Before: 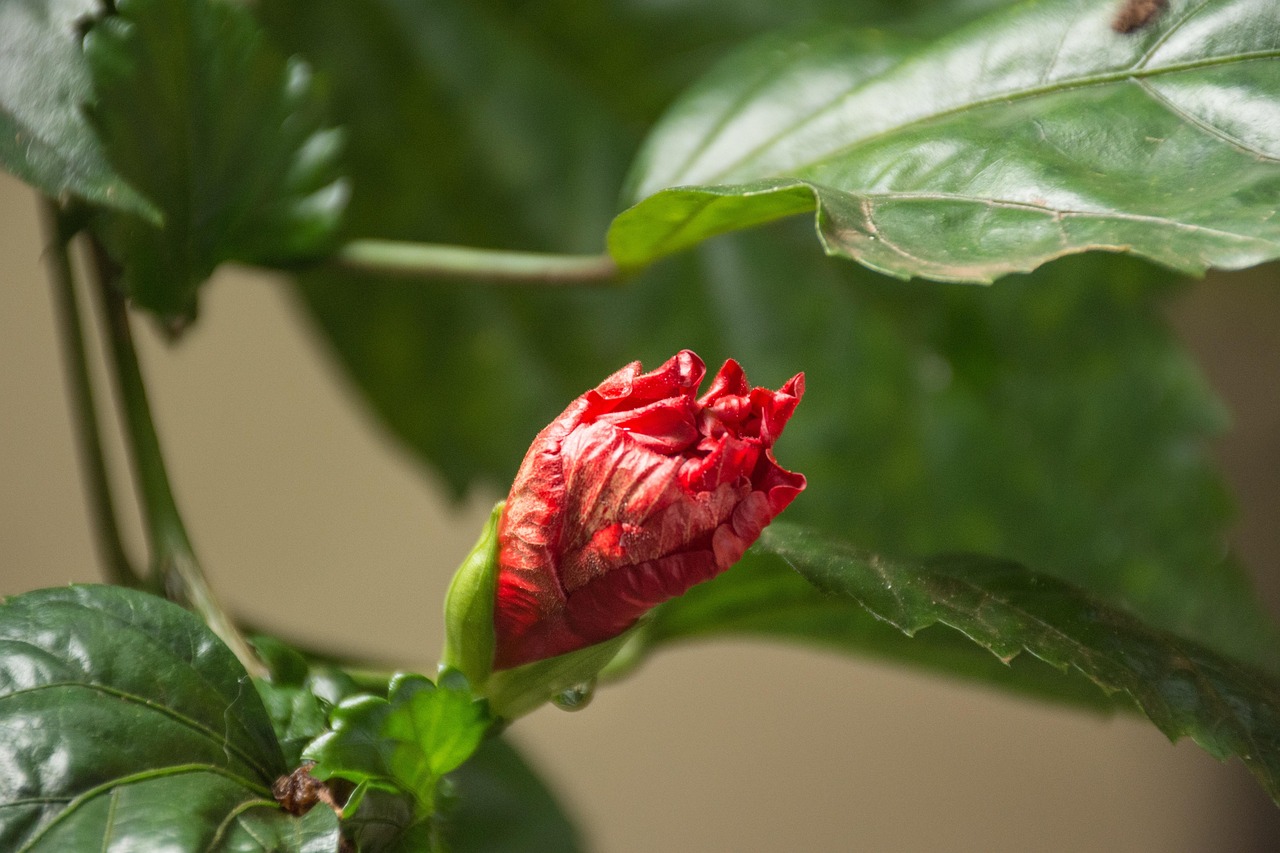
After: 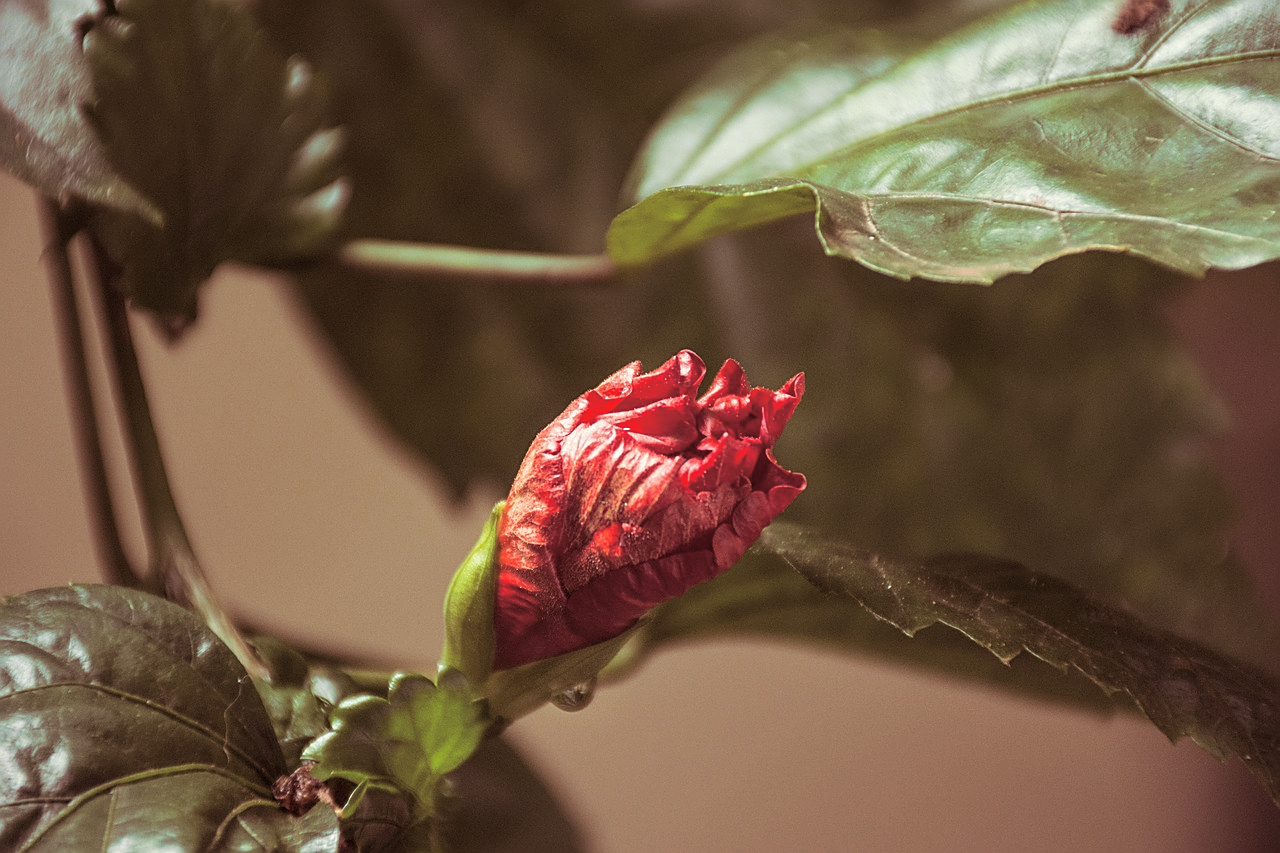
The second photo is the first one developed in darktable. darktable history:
split-toning: on, module defaults
sharpen: on, module defaults
